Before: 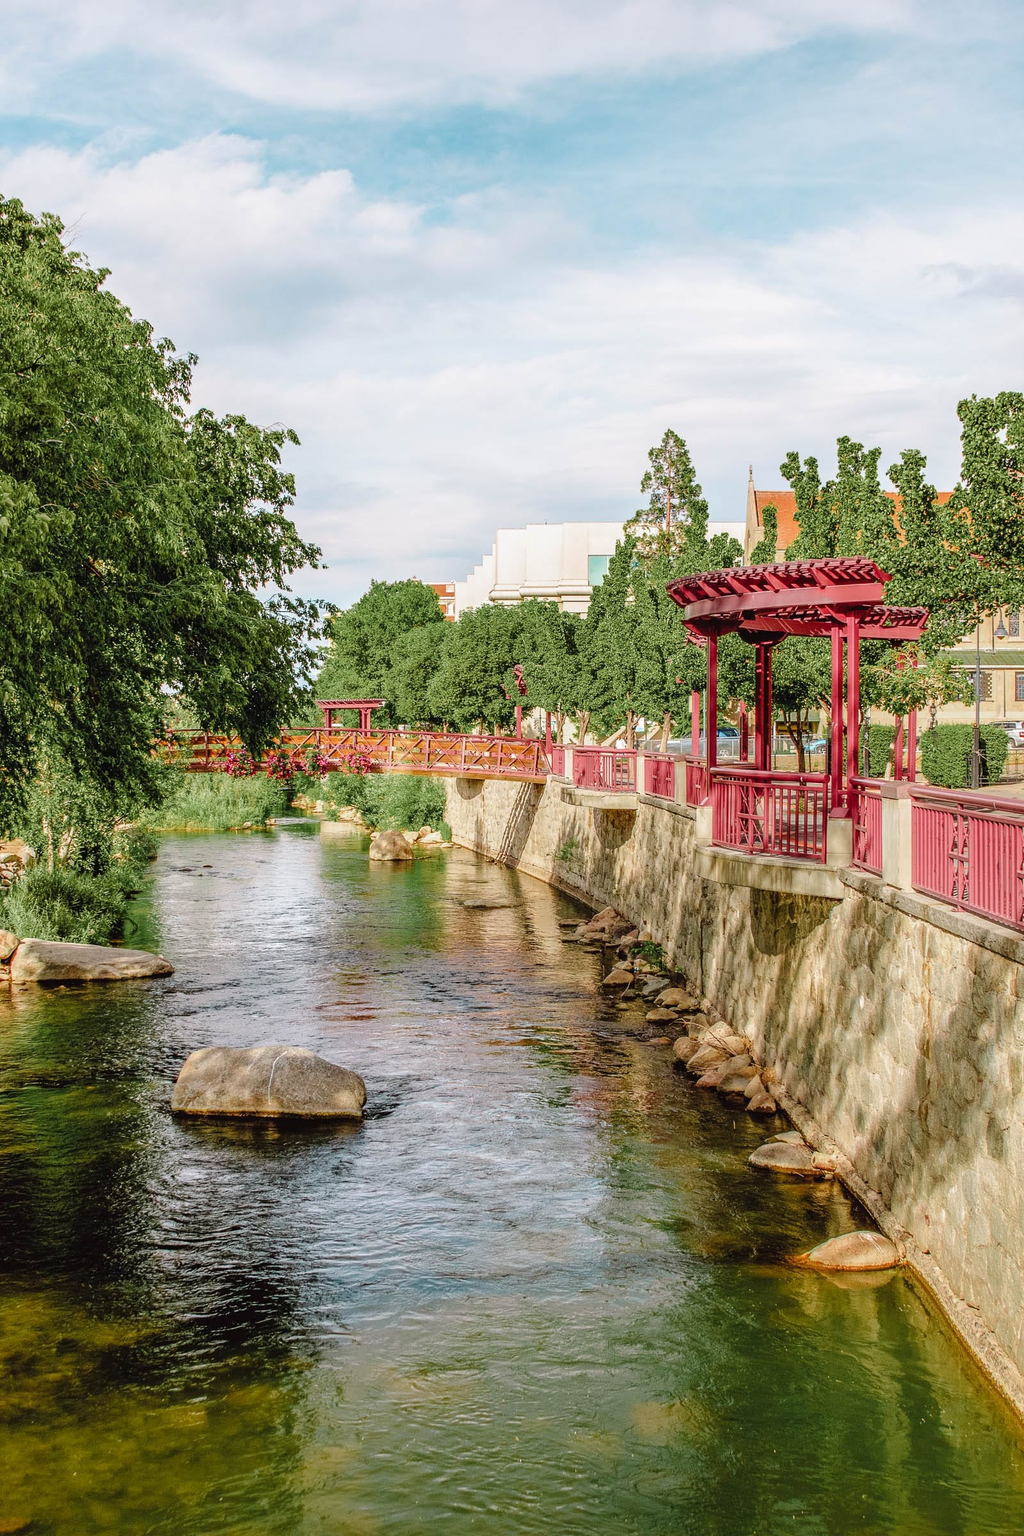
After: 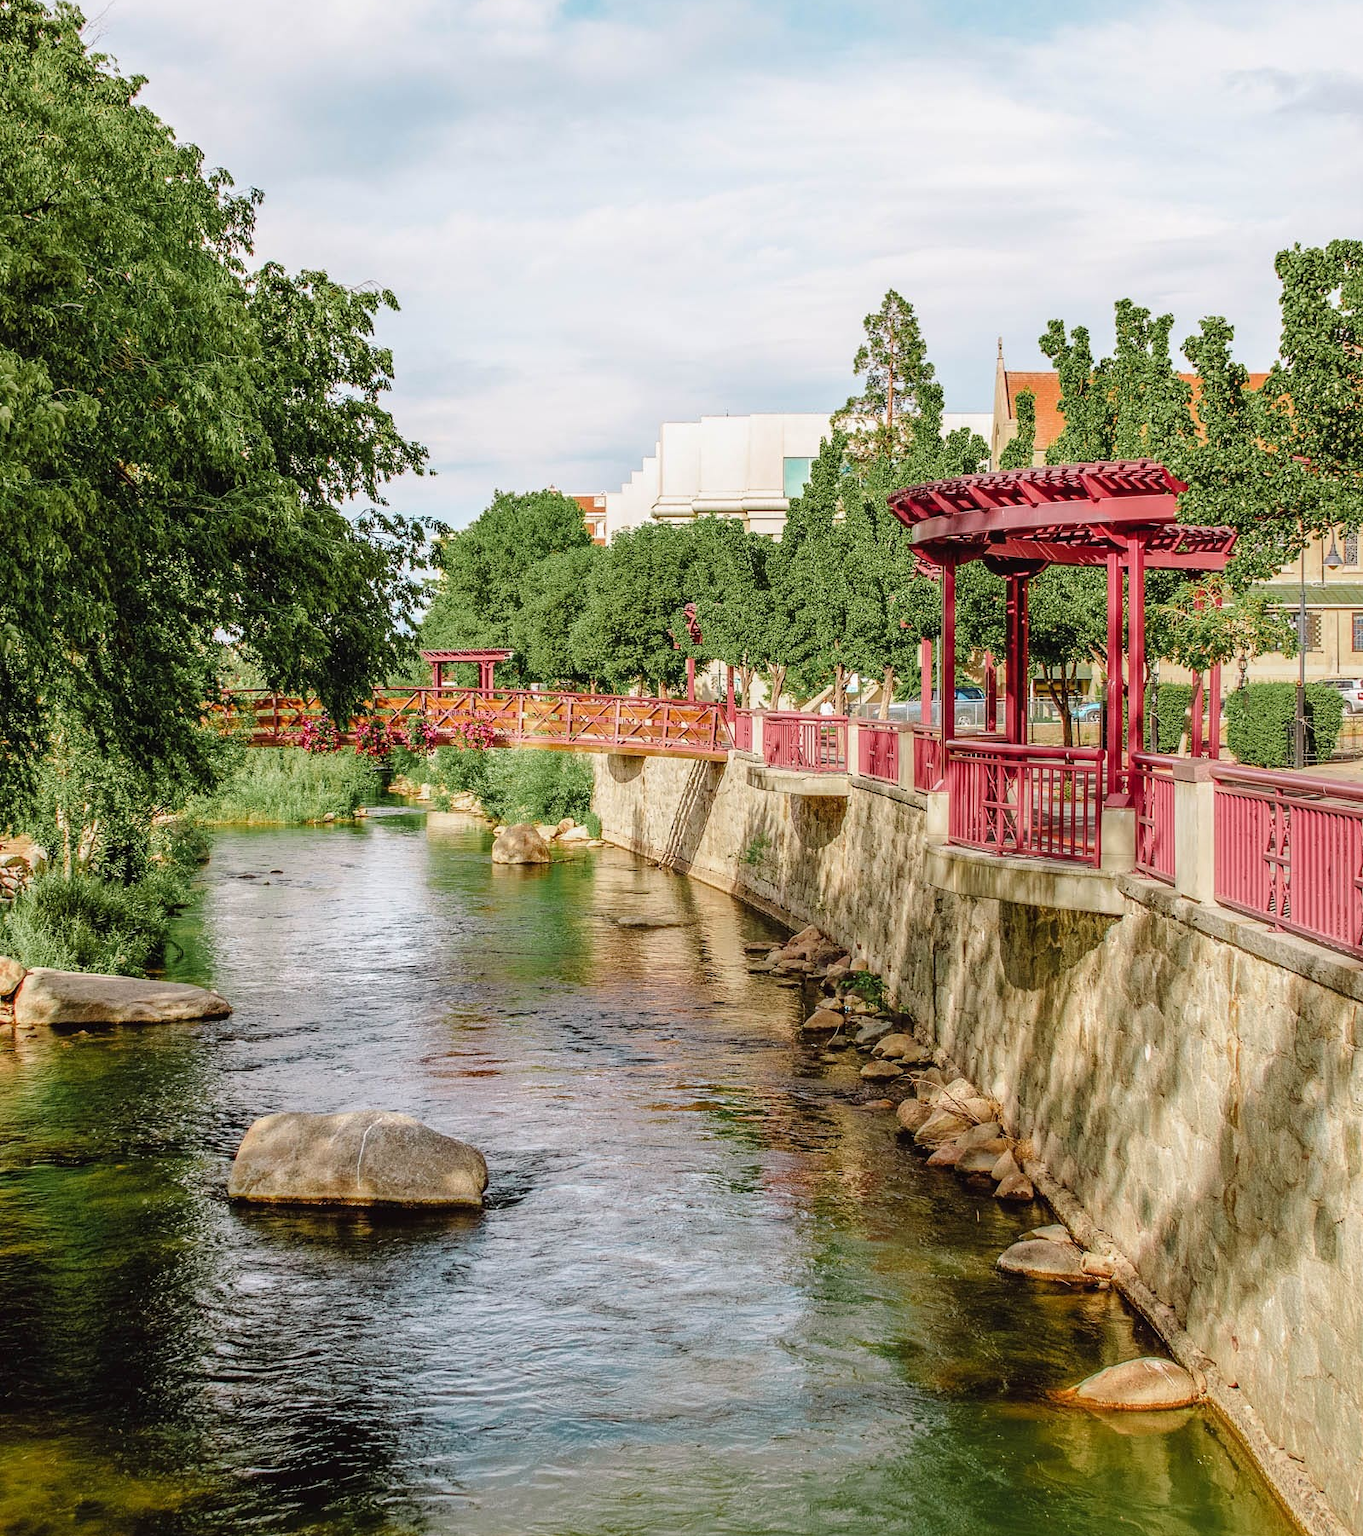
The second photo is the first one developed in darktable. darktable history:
crop: top 13.796%, bottom 11.079%
